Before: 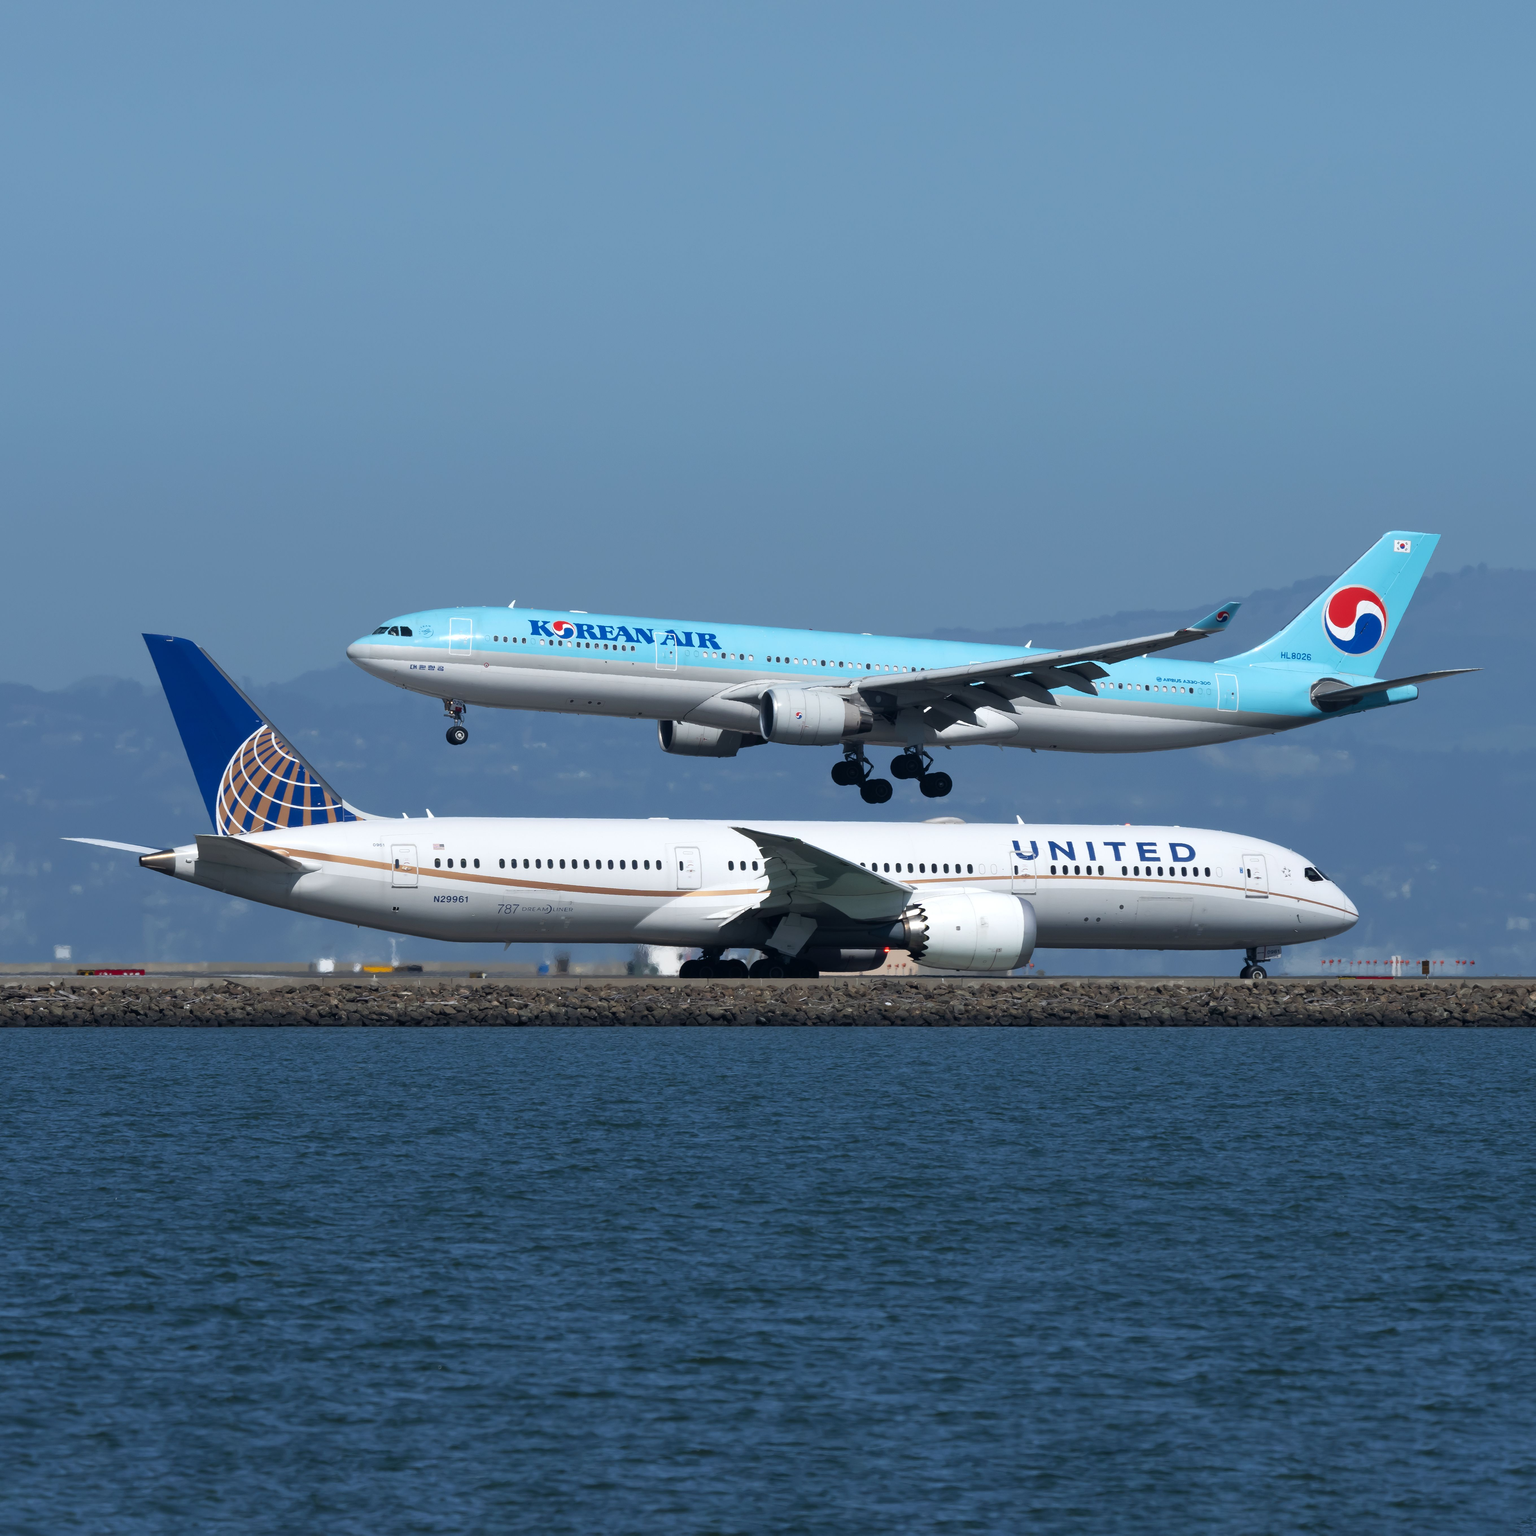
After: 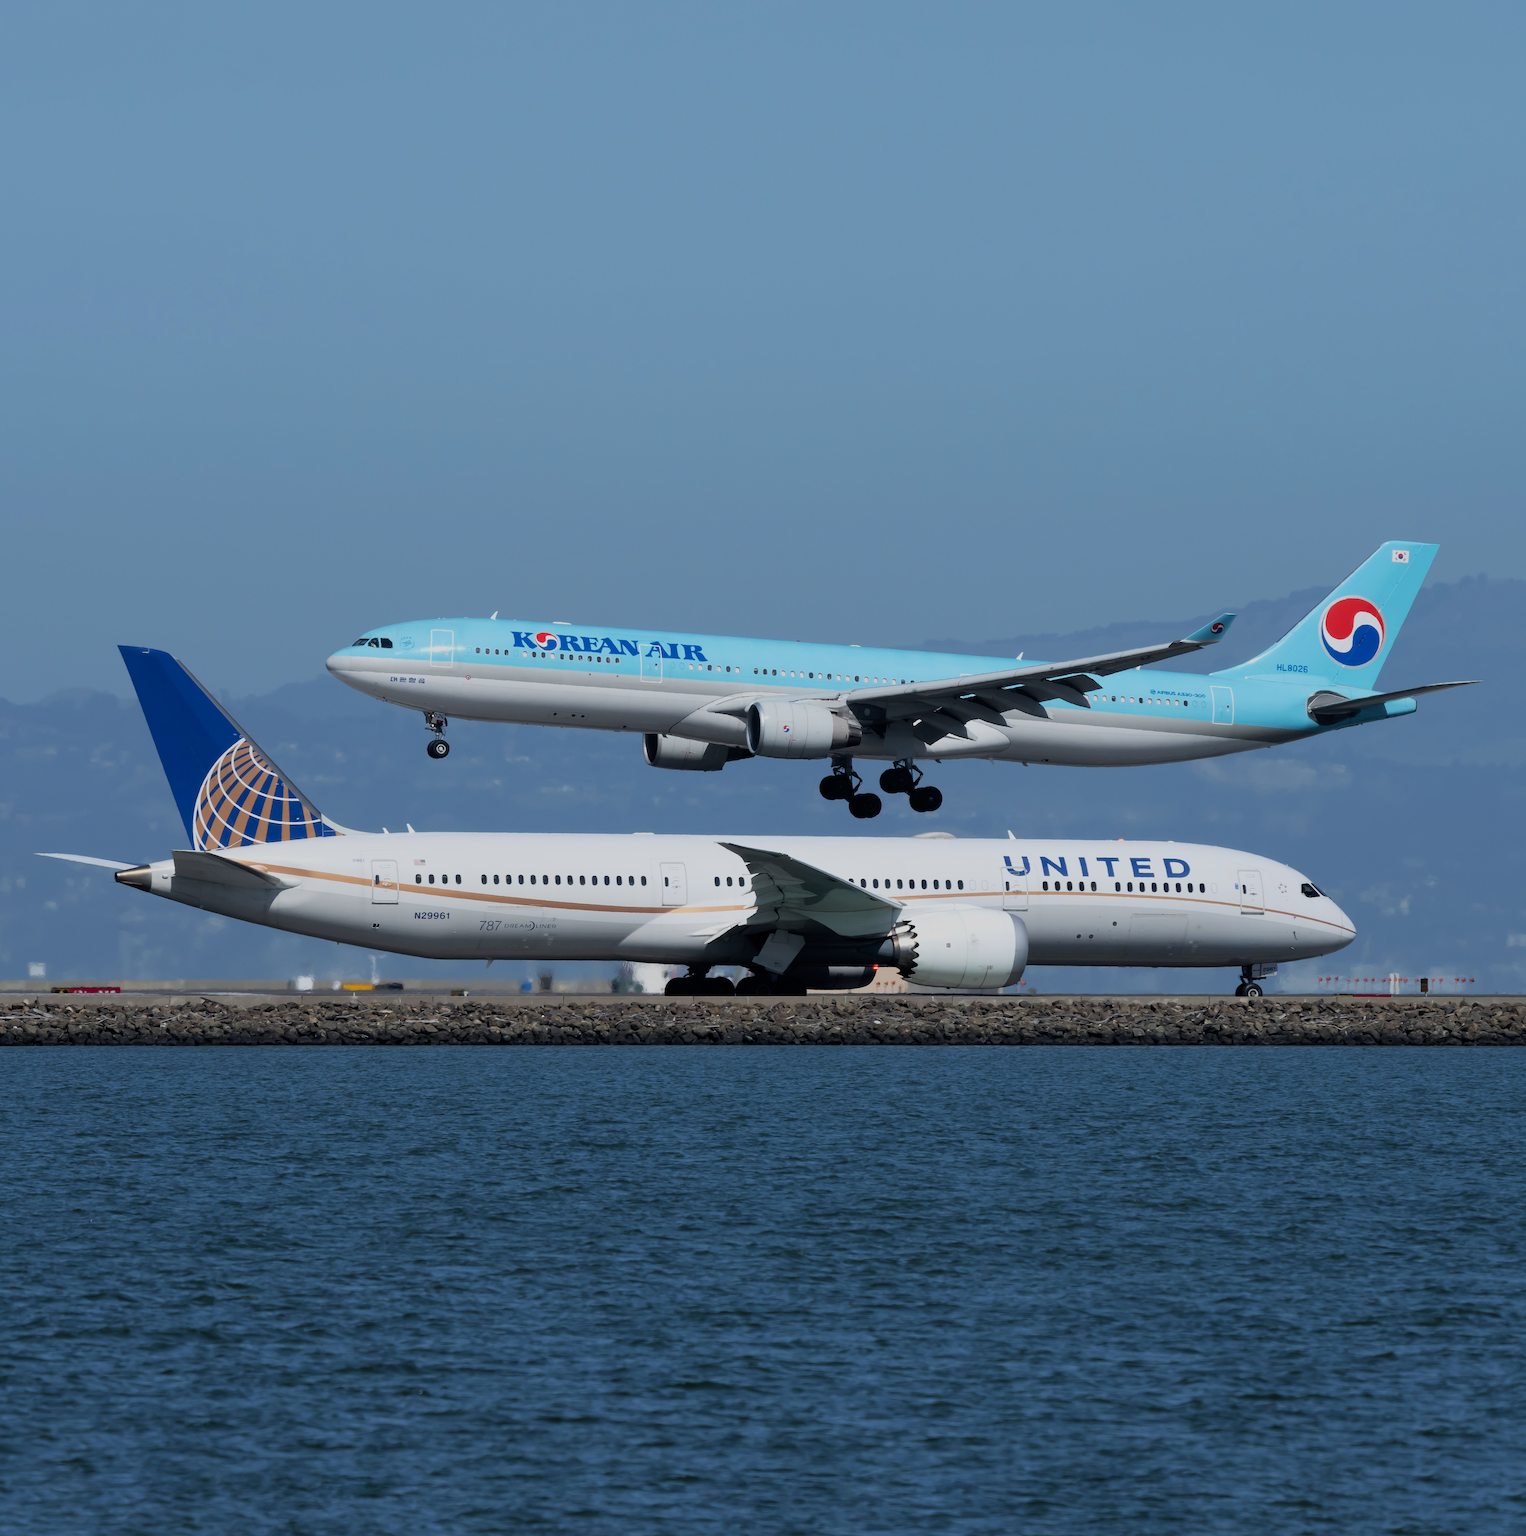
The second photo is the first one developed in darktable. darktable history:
filmic rgb: black relative exposure -7.65 EV, white relative exposure 4.56 EV, threshold 2.98 EV, hardness 3.61, color science v6 (2022), enable highlight reconstruction true
crop and rotate: left 1.76%, right 0.627%, bottom 1.751%
